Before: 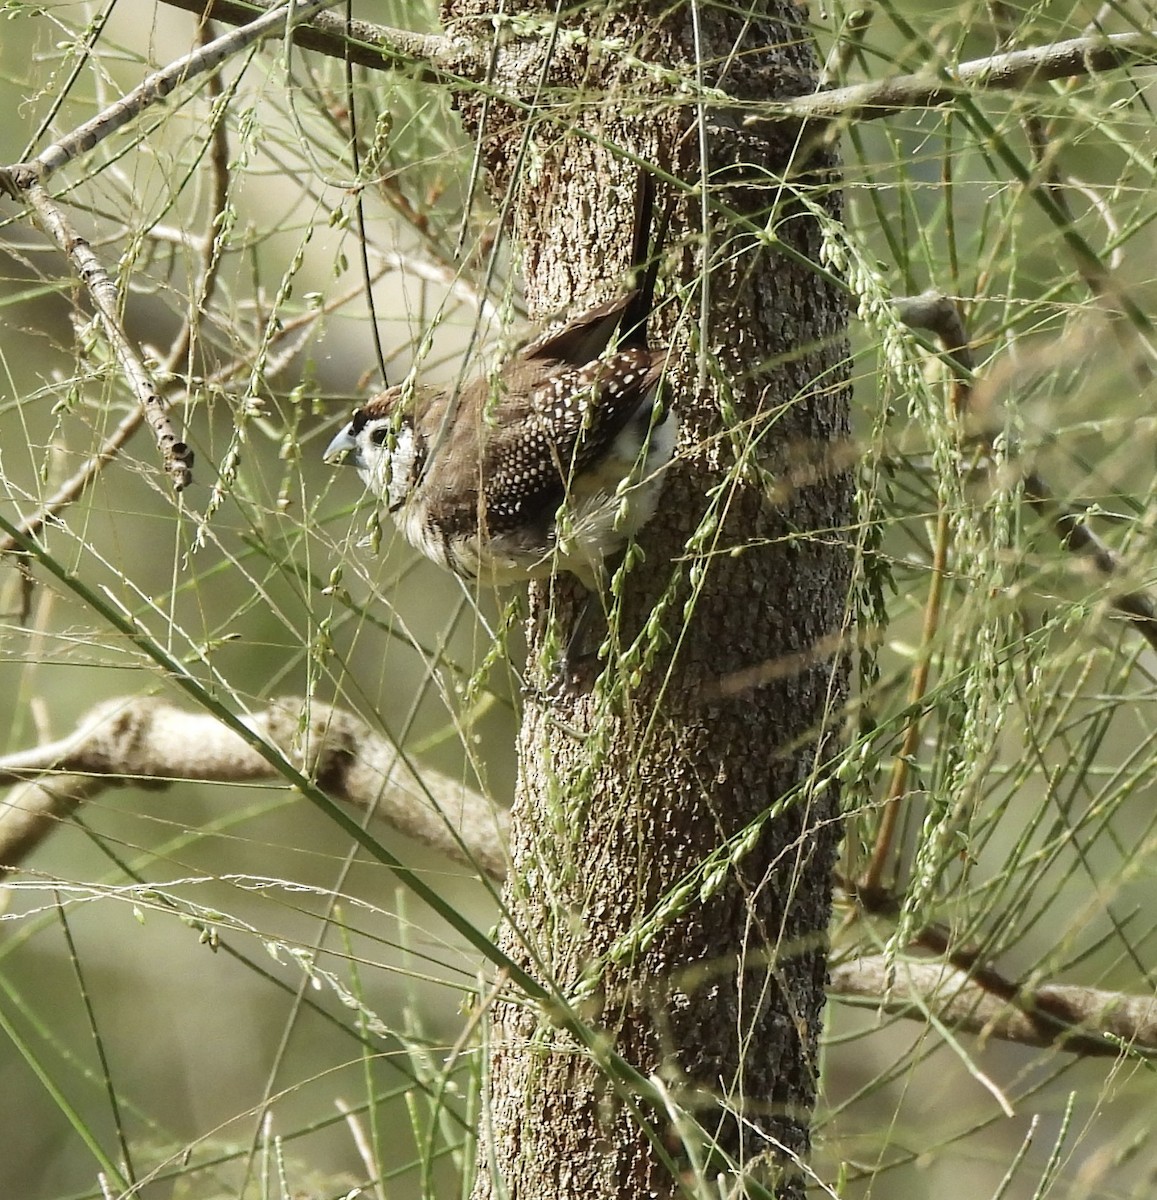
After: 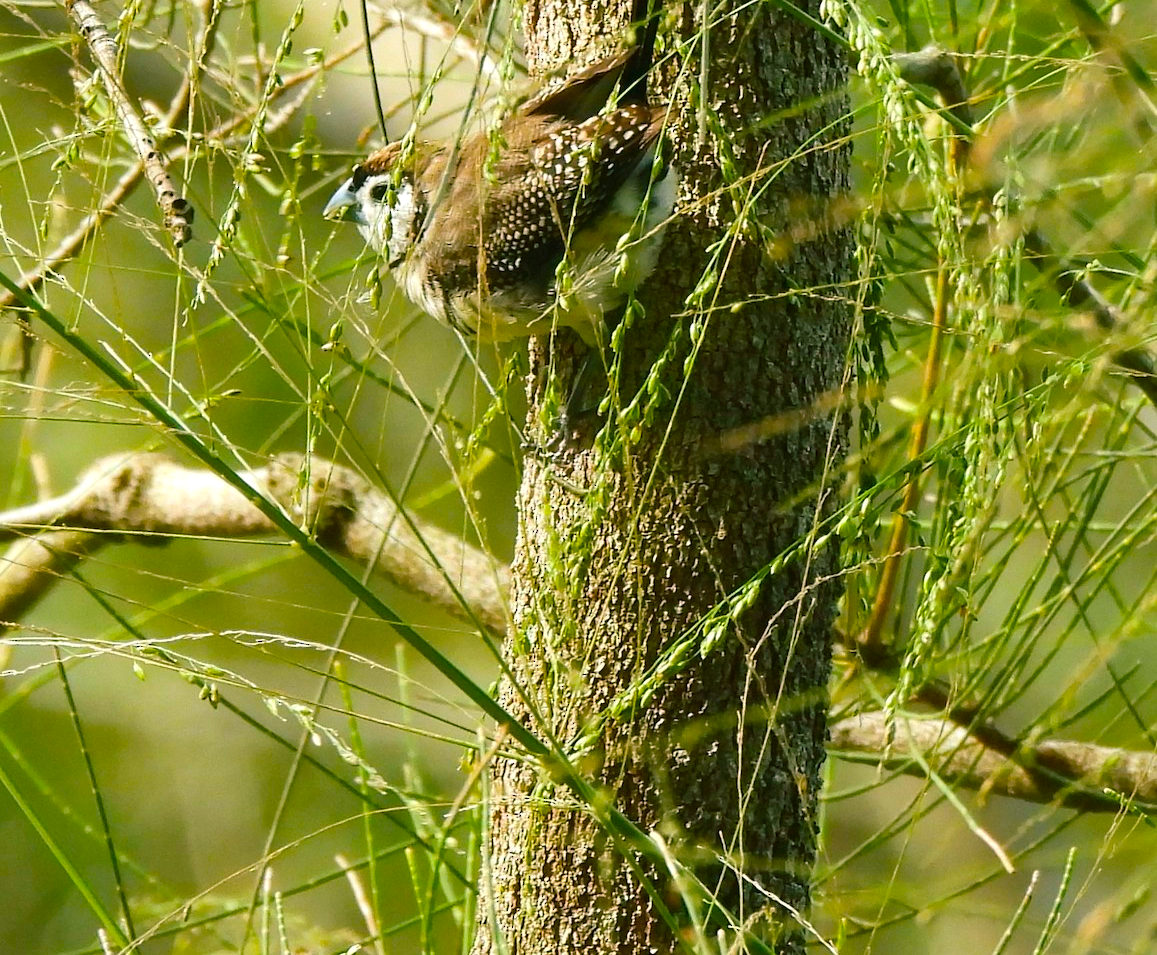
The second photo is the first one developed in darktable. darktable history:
crop and rotate: top 20.36%
color balance rgb: shadows lift › chroma 11.871%, shadows lift › hue 133.03°, highlights gain › luminance 9.813%, global offset › hue 169.33°, perceptual saturation grading › global saturation 19.398%, global vibrance 50.051%
